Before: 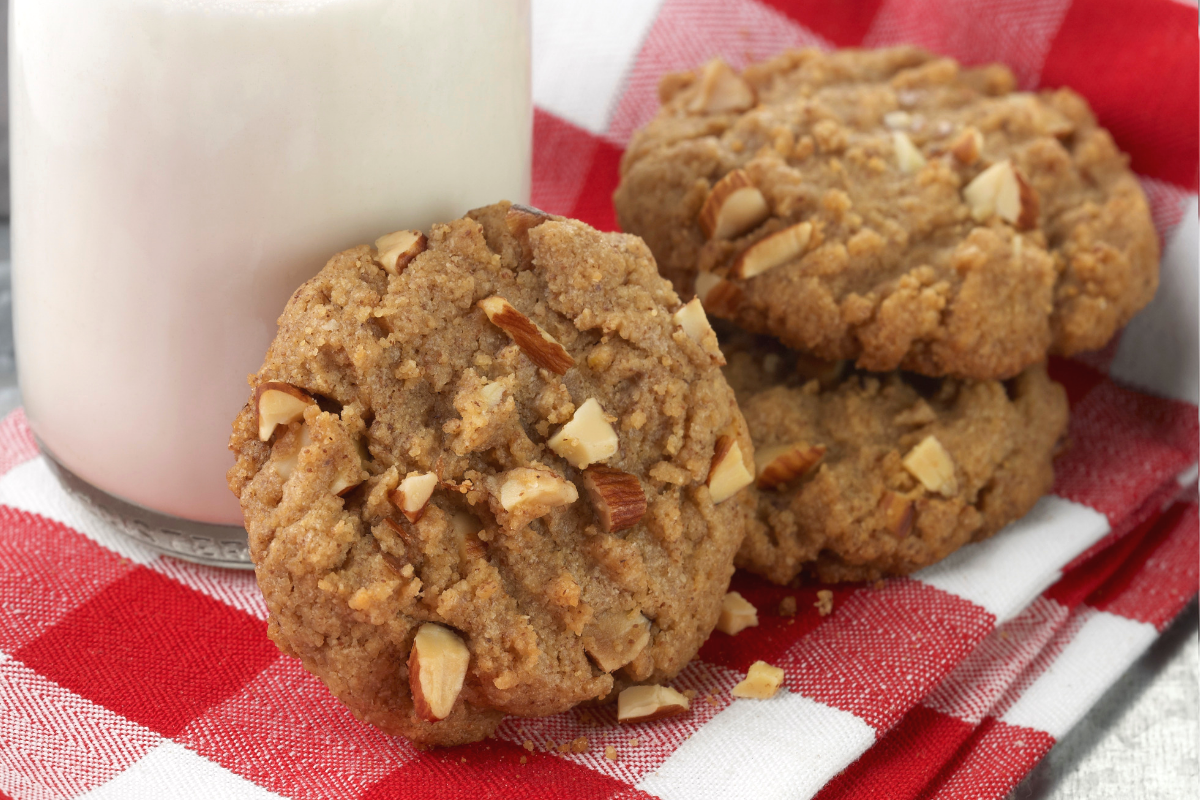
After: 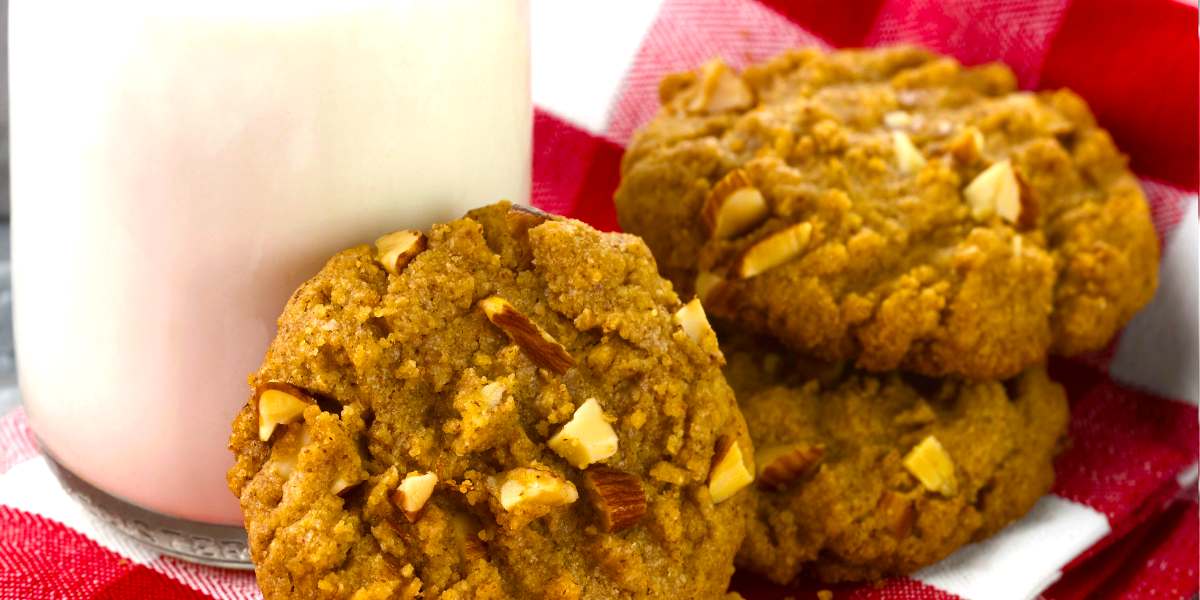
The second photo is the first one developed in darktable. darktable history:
crop: bottom 24.988%
color balance rgb: linear chroma grading › global chroma 9%, perceptual saturation grading › global saturation 36%, perceptual saturation grading › shadows 35%, perceptual brilliance grading › global brilliance 15%, perceptual brilliance grading › shadows -35%, global vibrance 15%
